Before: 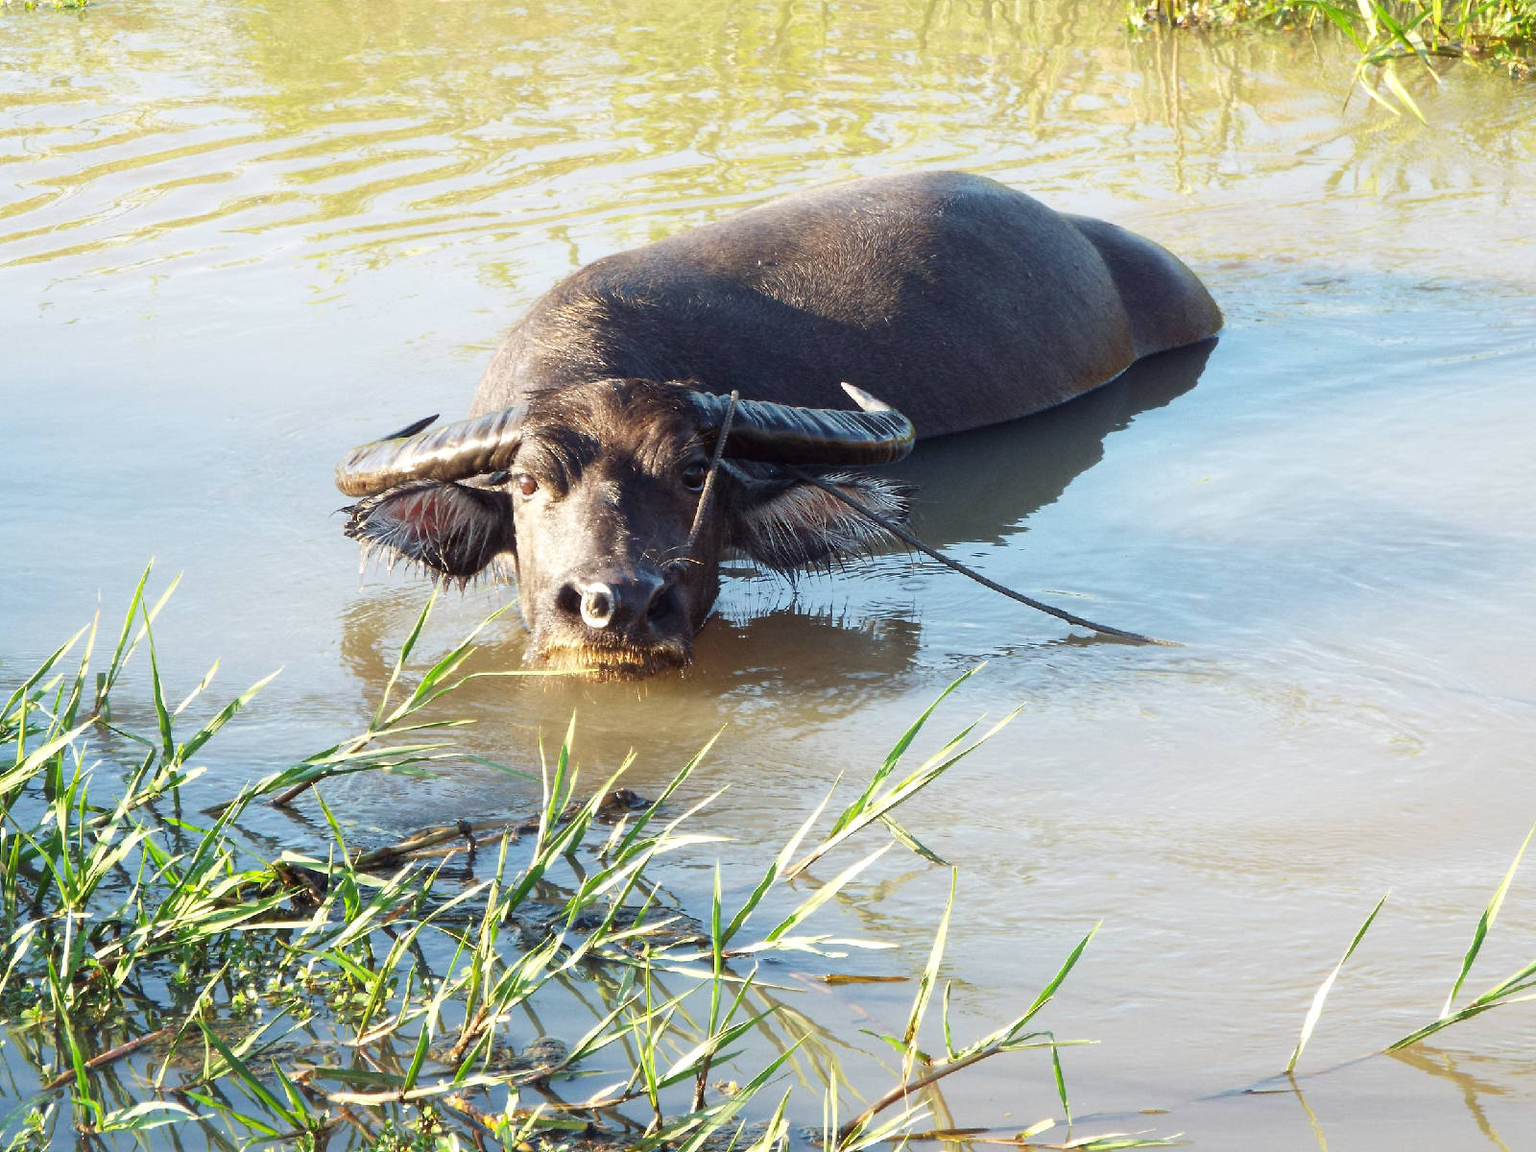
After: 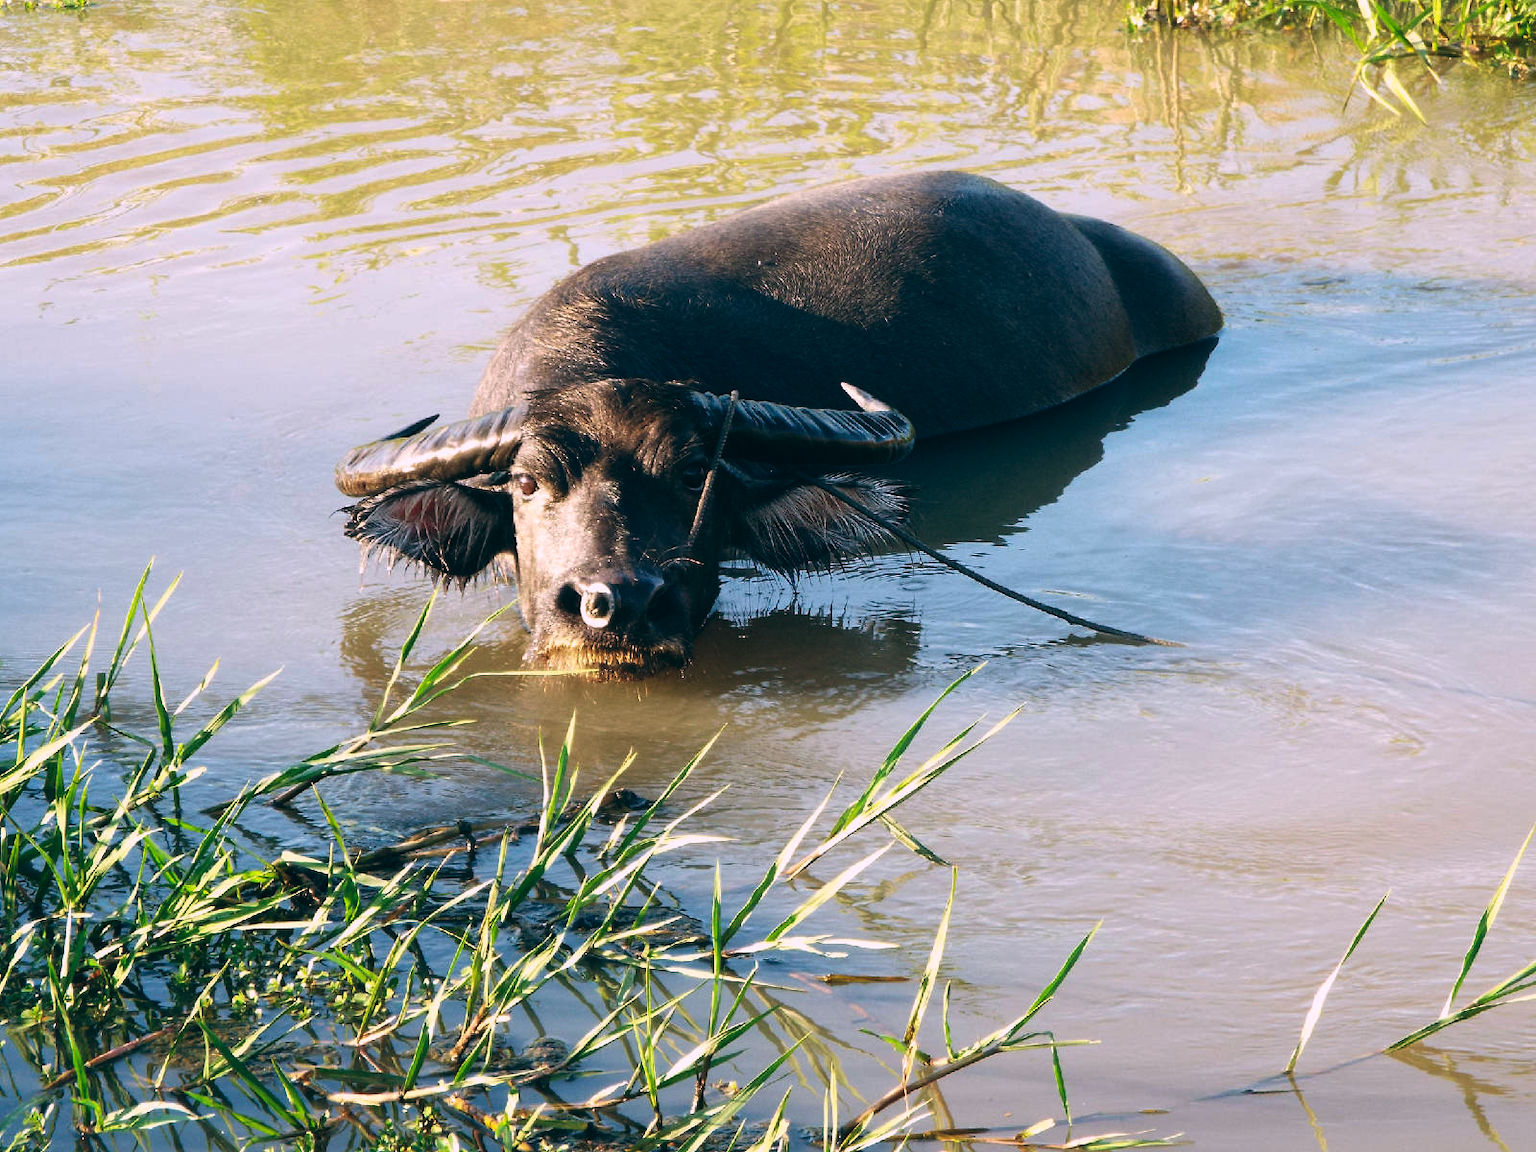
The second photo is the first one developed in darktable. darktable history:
exposure: black level correction 0.009, exposure 0.014 EV, compensate highlight preservation false
color balance: lift [1.016, 0.983, 1, 1.017], gamma [0.78, 1.018, 1.043, 0.957], gain [0.786, 1.063, 0.937, 1.017], input saturation 118.26%, contrast 13.43%, contrast fulcrum 21.62%, output saturation 82.76%
